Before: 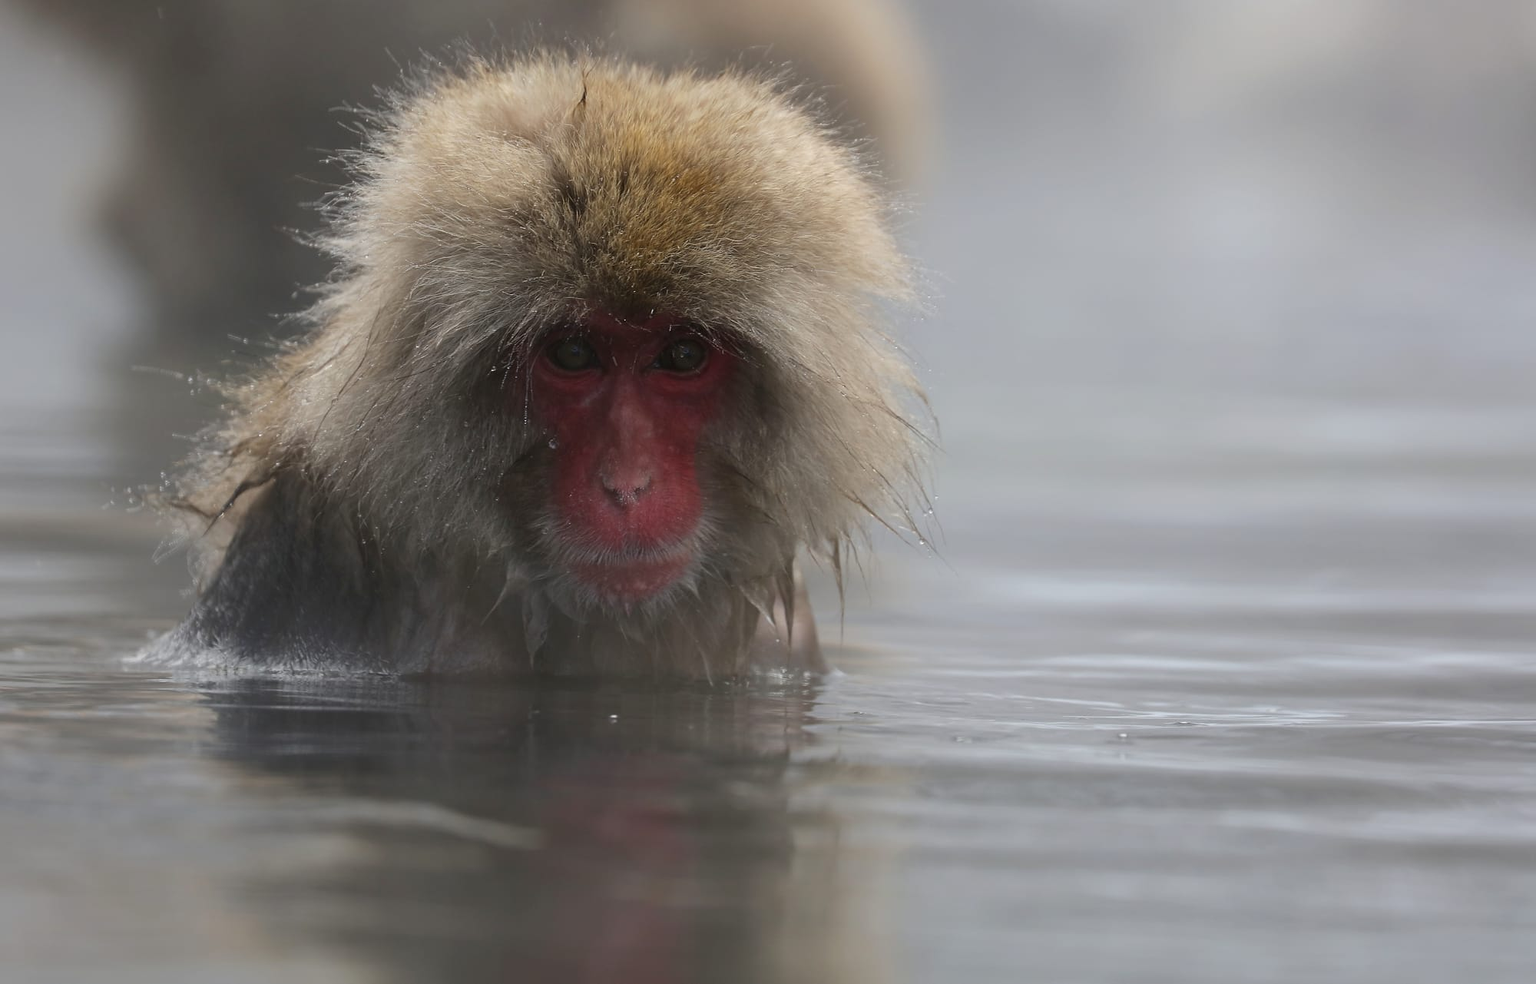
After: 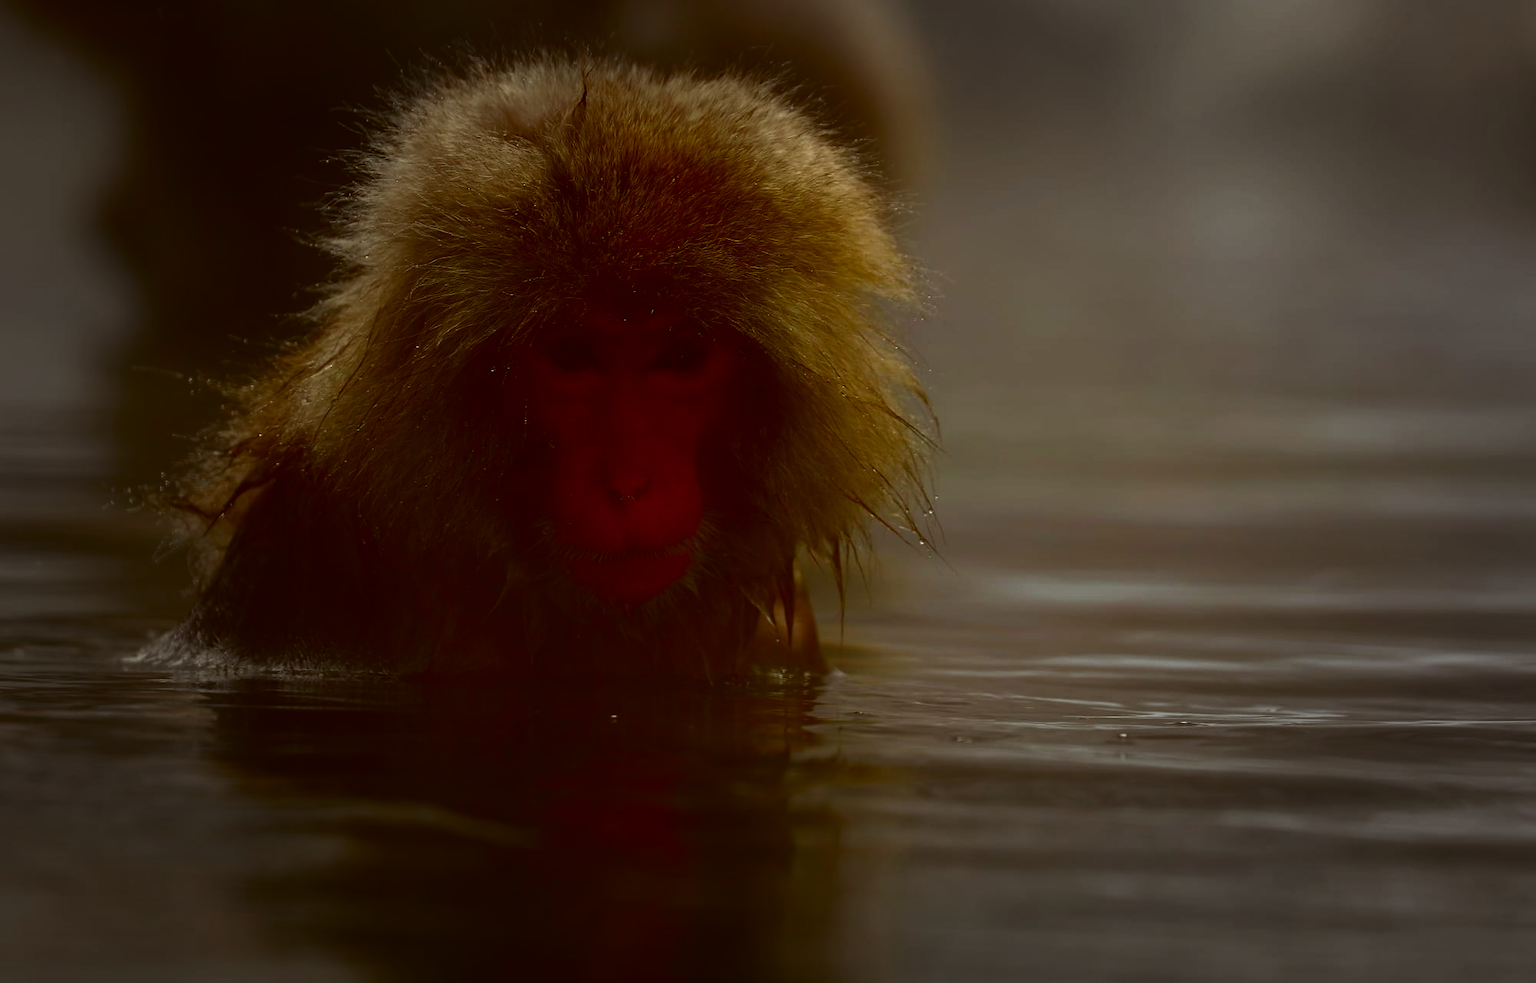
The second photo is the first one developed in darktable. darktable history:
vignetting: fall-off start 48.56%, brightness -0.215, automatic ratio true, width/height ratio 1.291
color correction: highlights a* -5.47, highlights b* 9.8, shadows a* 9.52, shadows b* 24.87
tone curve: curves: ch0 [(0, 0.024) (0.119, 0.146) (0.474, 0.485) (0.718, 0.739) (0.817, 0.839) (1, 0.998)]; ch1 [(0, 0) (0.377, 0.416) (0.439, 0.451) (0.477, 0.485) (0.501, 0.503) (0.538, 0.544) (0.58, 0.613) (0.664, 0.7) (0.783, 0.804) (1, 1)]; ch2 [(0, 0) (0.38, 0.405) (0.463, 0.456) (0.498, 0.497) (0.524, 0.535) (0.578, 0.576) (0.648, 0.665) (1, 1)], preserve colors none
contrast brightness saturation: brightness -0.988, saturation 0.998
